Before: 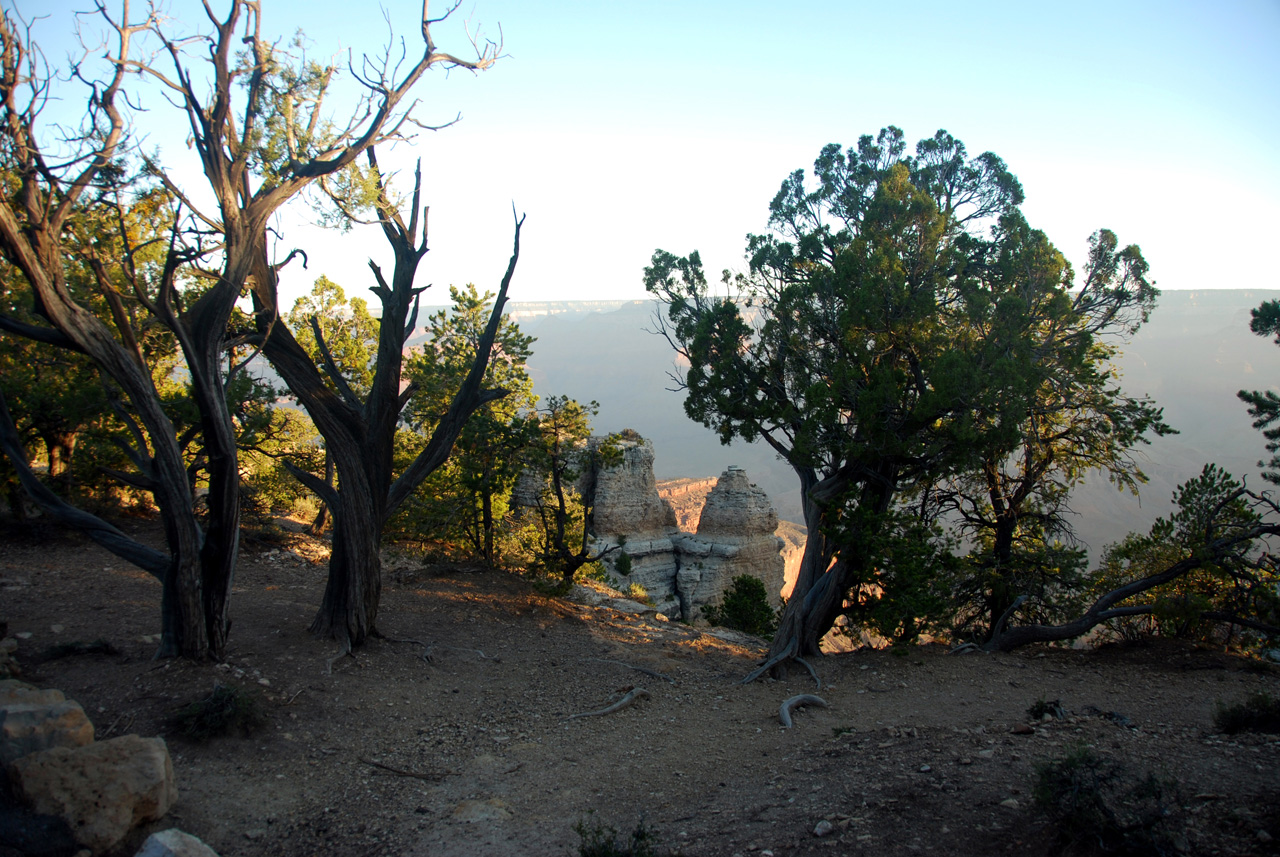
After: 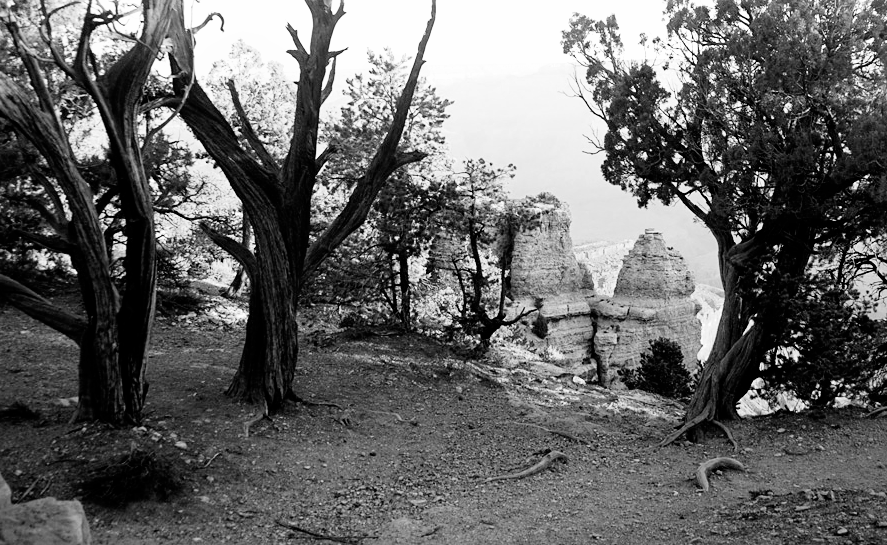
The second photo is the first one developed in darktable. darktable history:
filmic rgb: black relative exposure -5 EV, hardness 2.88, contrast 1.2
crop: left 6.488%, top 27.668%, right 24.183%, bottom 8.656%
sharpen: amount 0.2
exposure: black level correction 0, exposure 1.1 EV, compensate exposure bias true, compensate highlight preservation false
color correction: highlights a* 17.88, highlights b* 18.79
monochrome: on, module defaults
